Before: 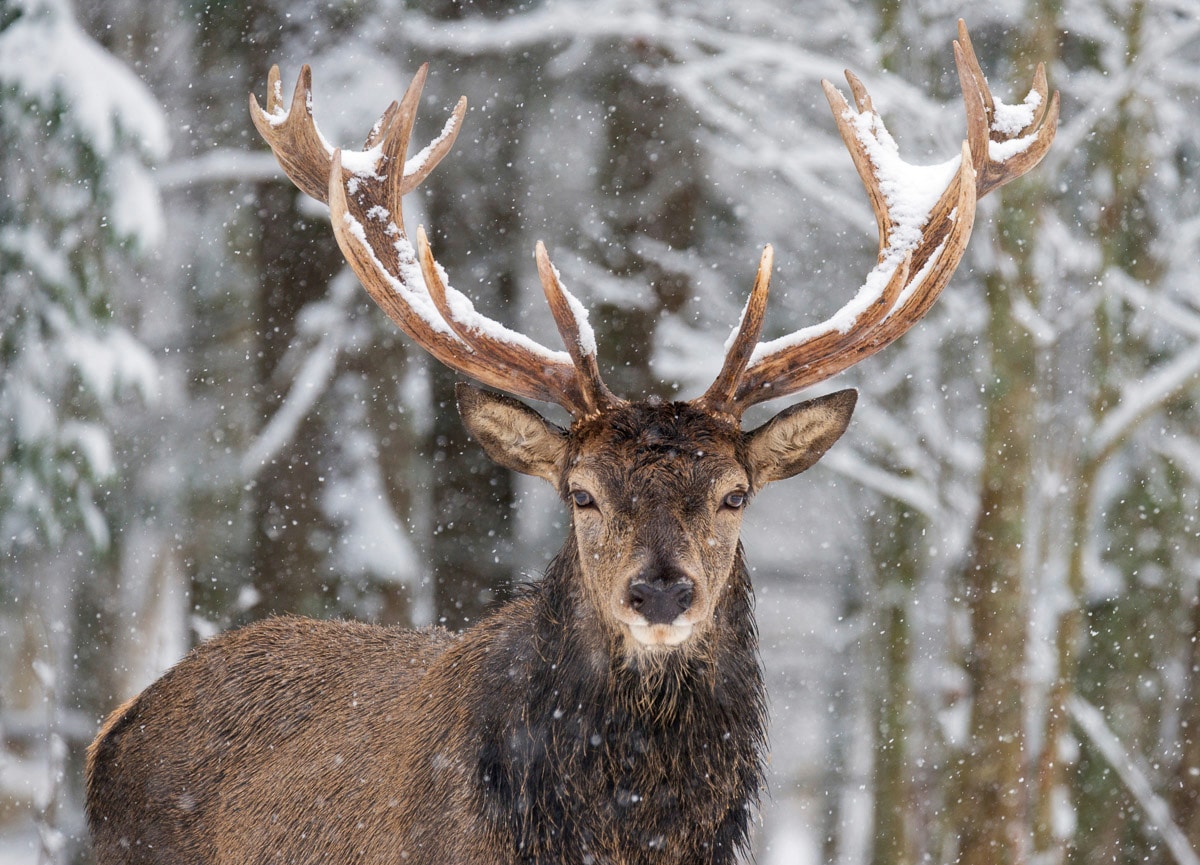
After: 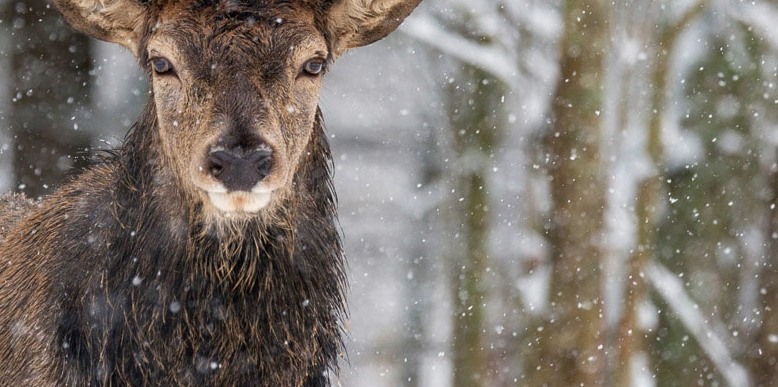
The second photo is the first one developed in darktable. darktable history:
crop and rotate: left 35.154%, top 50.287%, bottom 4.867%
shadows and highlights: shadows 0.356, highlights 41.34
